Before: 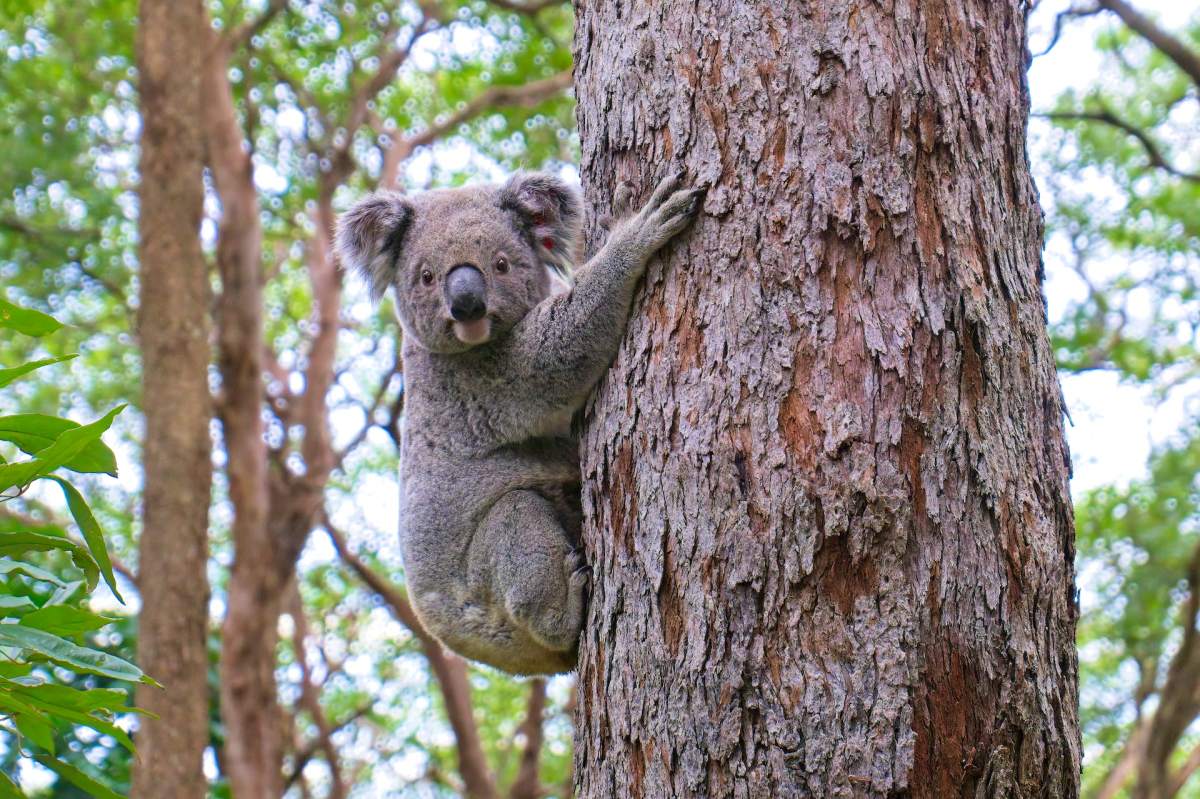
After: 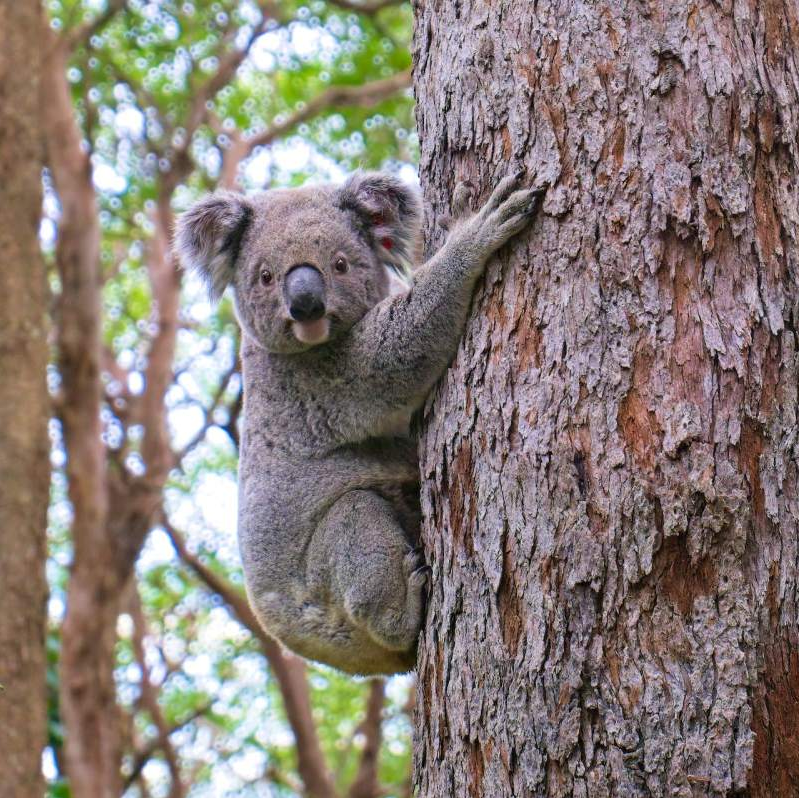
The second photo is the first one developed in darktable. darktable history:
crop and rotate: left 13.452%, right 19.907%
